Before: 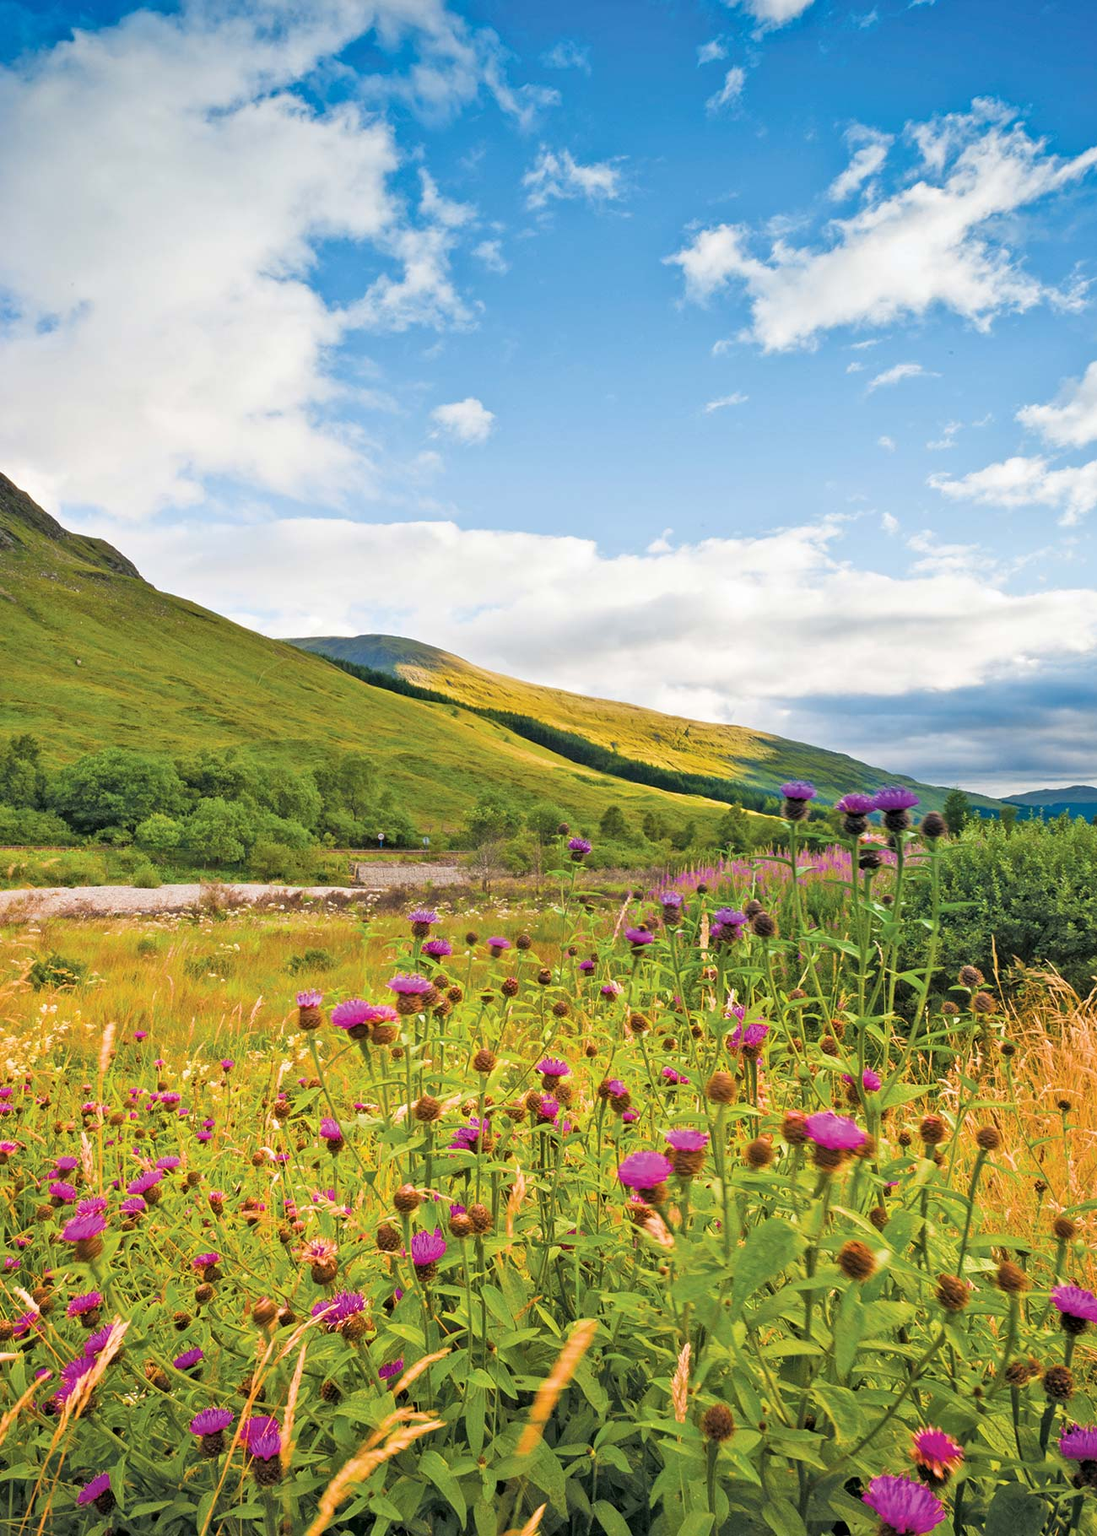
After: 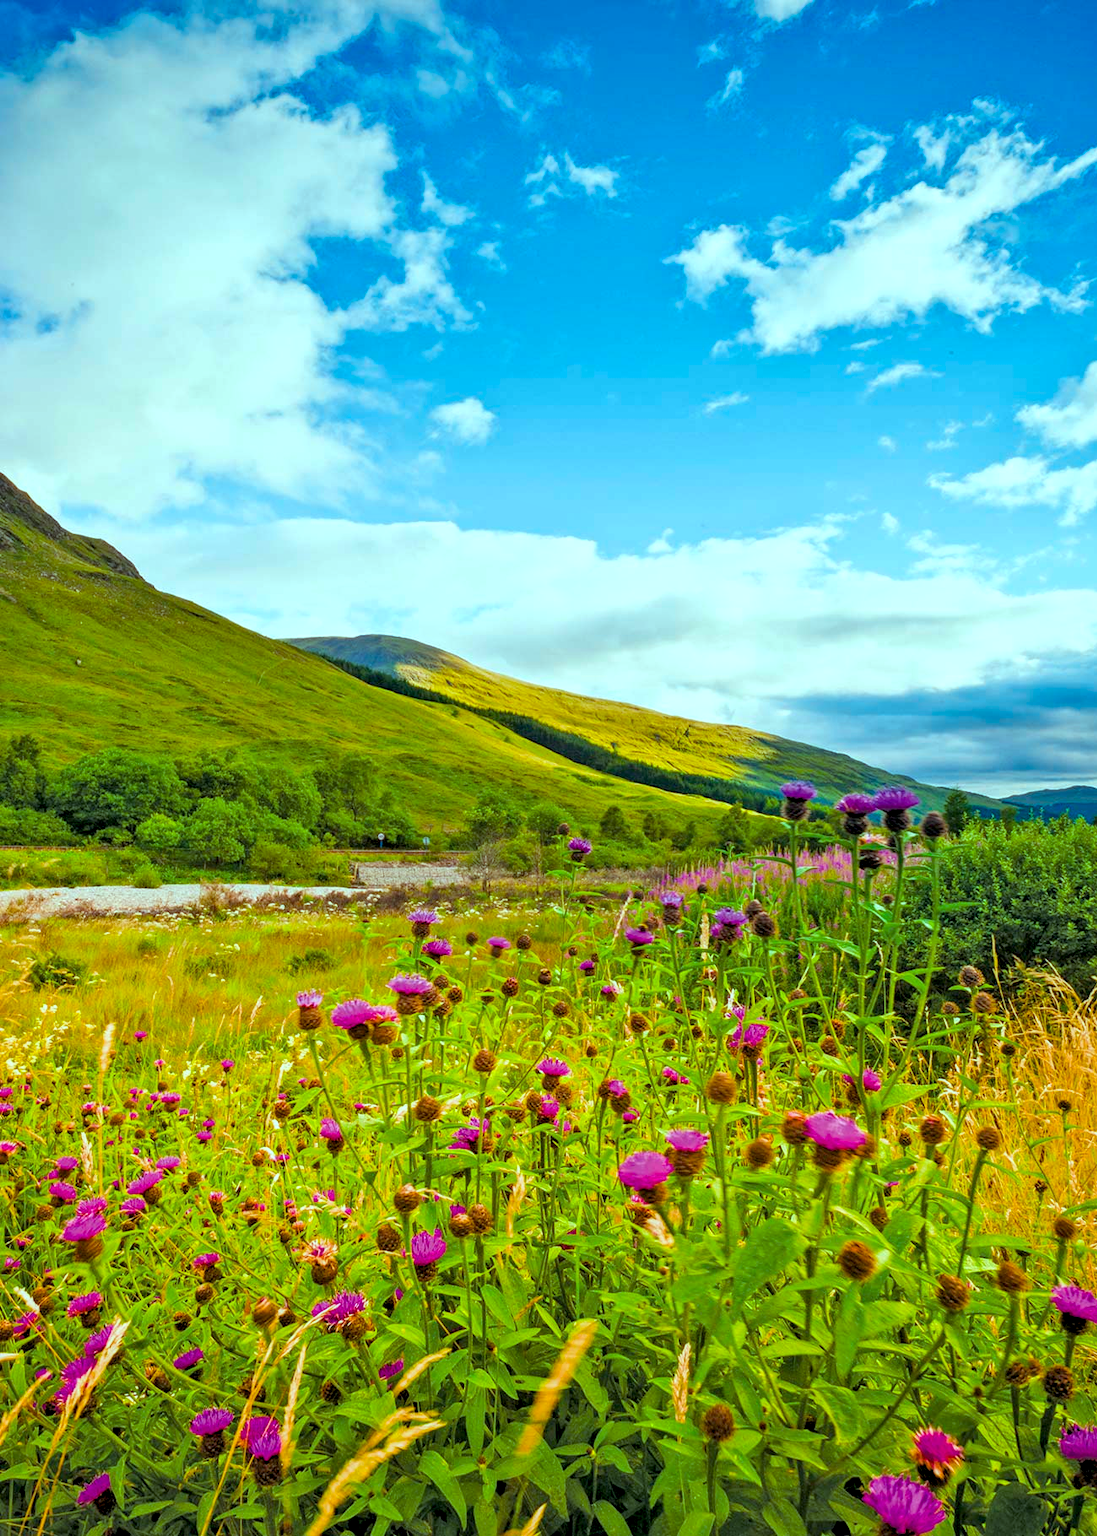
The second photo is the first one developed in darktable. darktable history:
color balance rgb: shadows lift › hue 87.55°, highlights gain › chroma 4.13%, highlights gain › hue 202.15°, global offset › luminance -0.488%, perceptual saturation grading › global saturation 30.334%, global vibrance 9.619%
local contrast: on, module defaults
